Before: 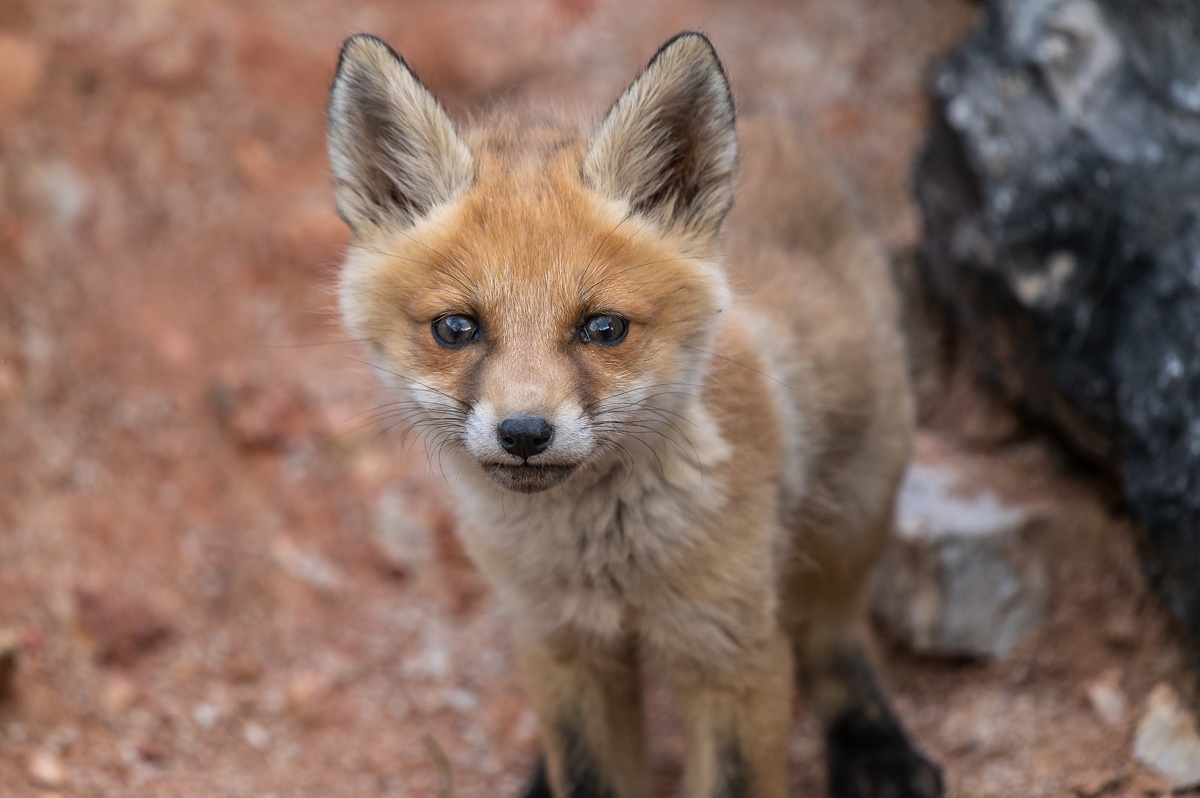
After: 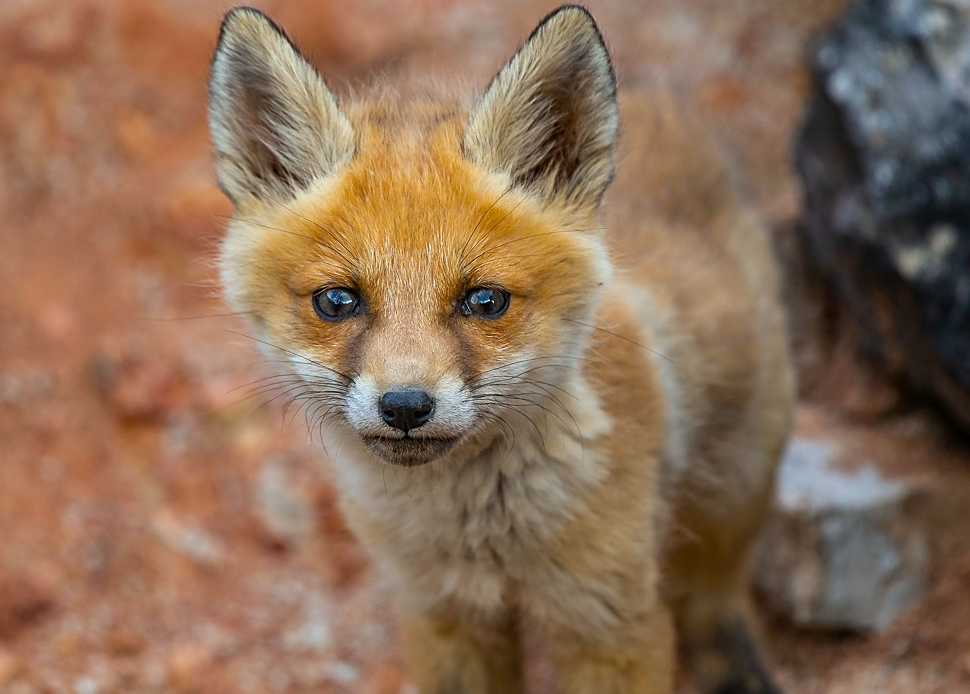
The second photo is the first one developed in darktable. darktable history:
color balance rgb: linear chroma grading › global chroma 15%, perceptual saturation grading › global saturation 30%
sharpen: on, module defaults
color correction: highlights a* -6.69, highlights b* 0.49
tone equalizer: on, module defaults
crop: left 9.929%, top 3.475%, right 9.188%, bottom 9.529%
